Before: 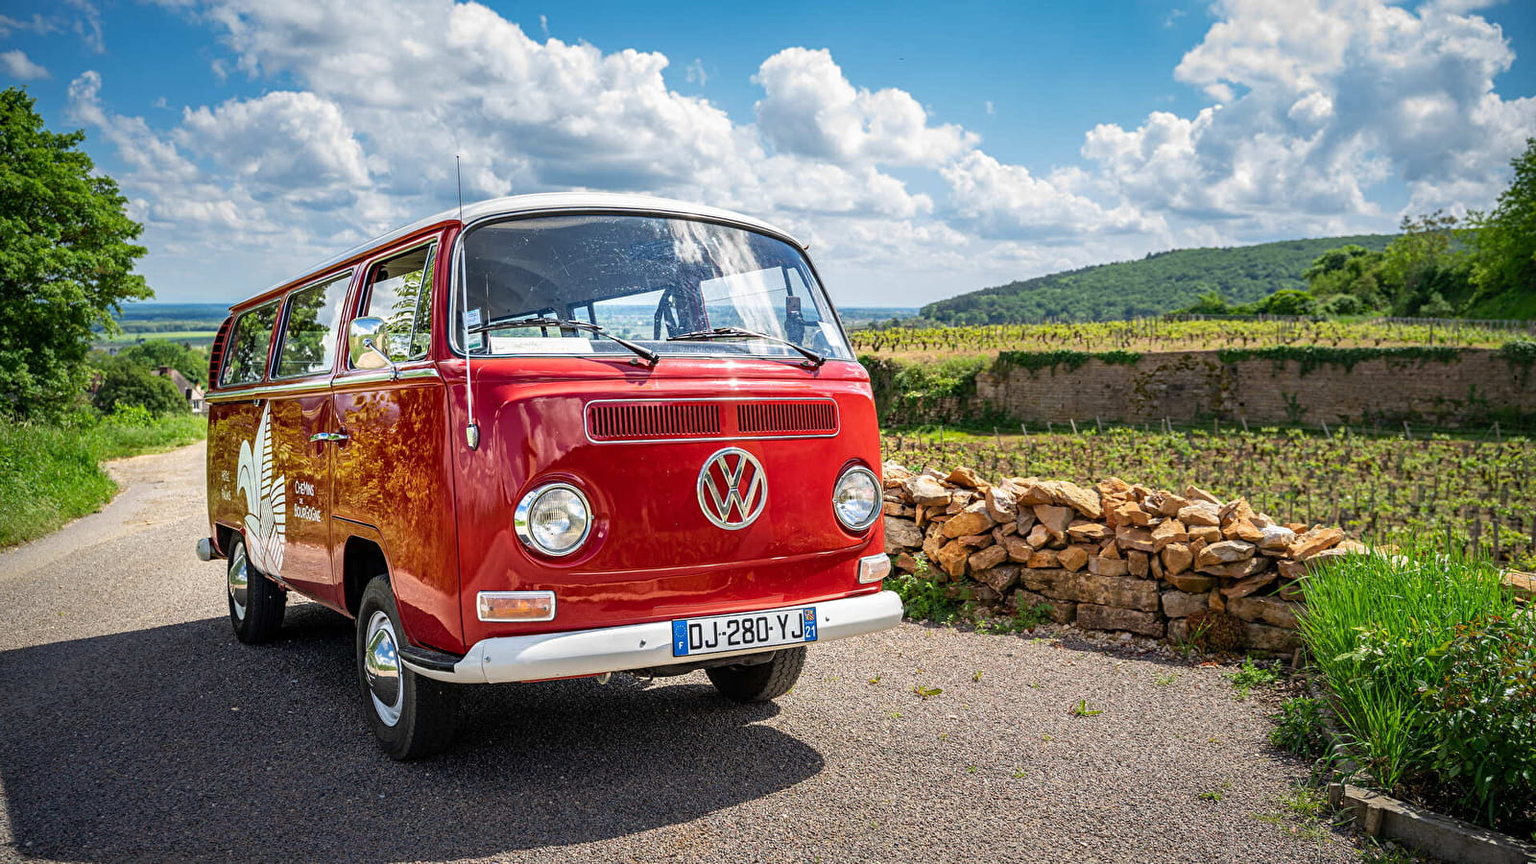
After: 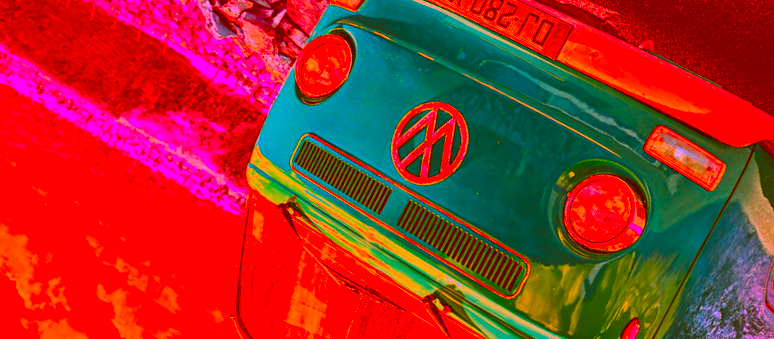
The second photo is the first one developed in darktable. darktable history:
crop and rotate: angle 148.26°, left 9.135%, top 15.654%, right 4.37%, bottom 16.994%
color correction: highlights a* -39.45, highlights b* -39.65, shadows a* -39.57, shadows b* -39.34, saturation -3
